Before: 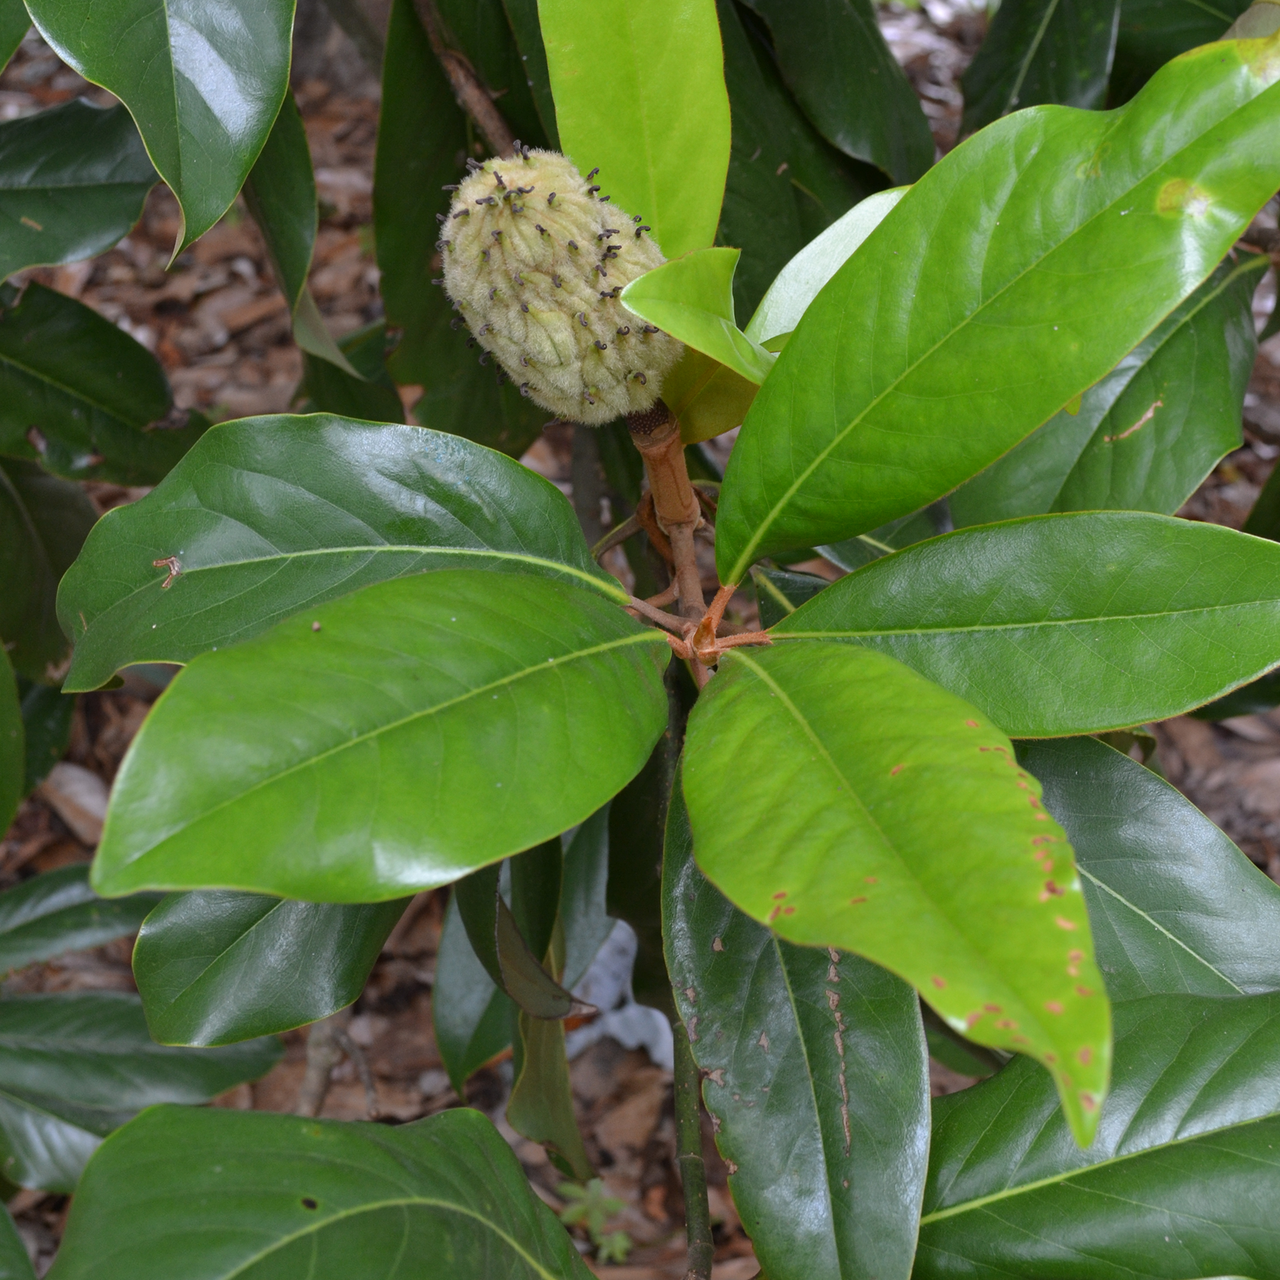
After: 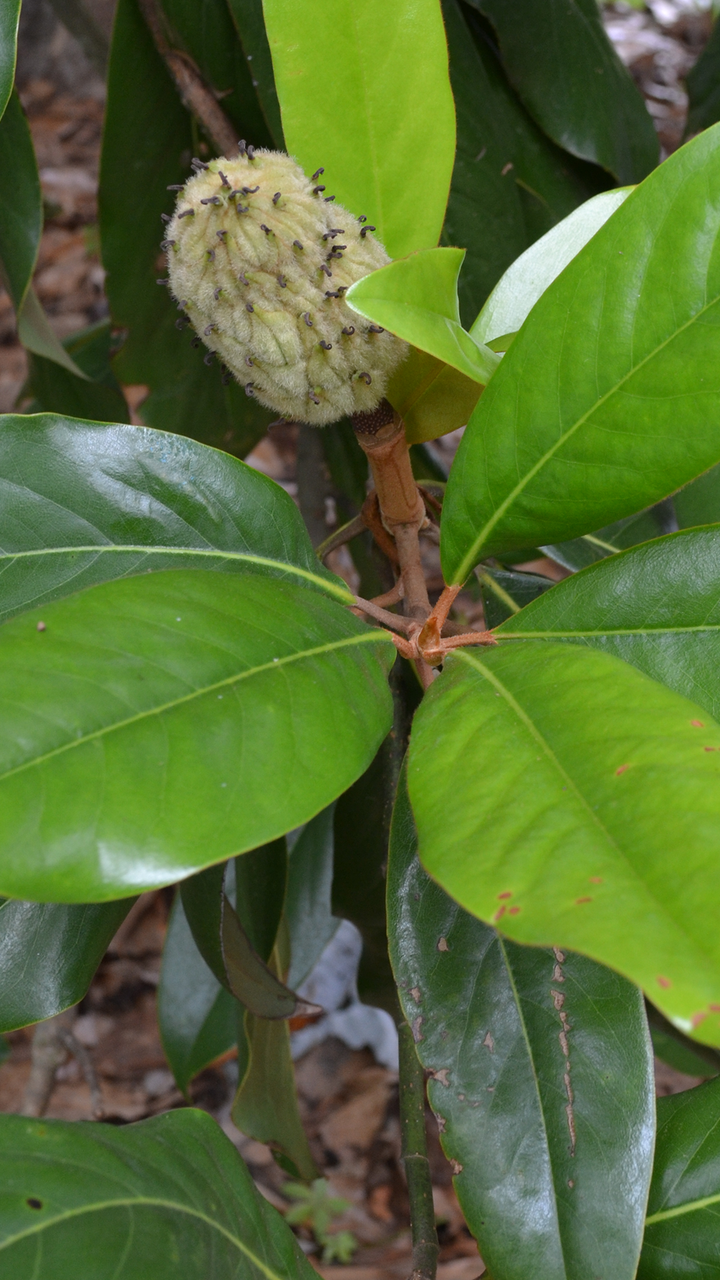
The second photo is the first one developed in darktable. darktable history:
crop: left 21.524%, right 22.173%
